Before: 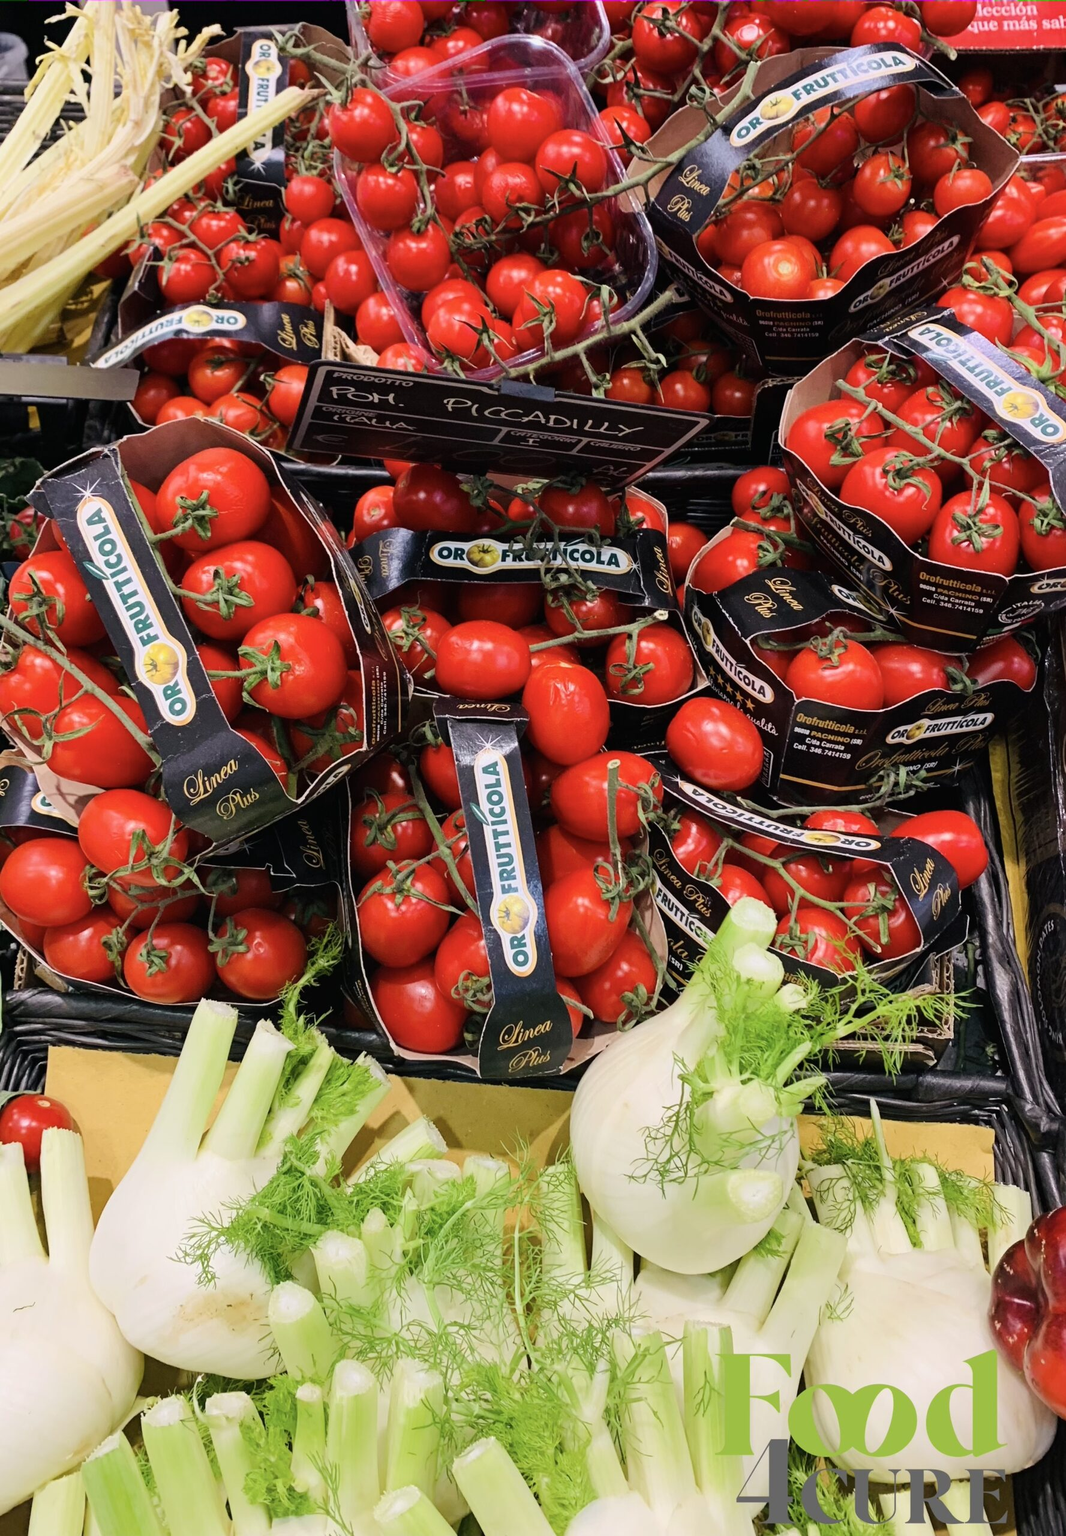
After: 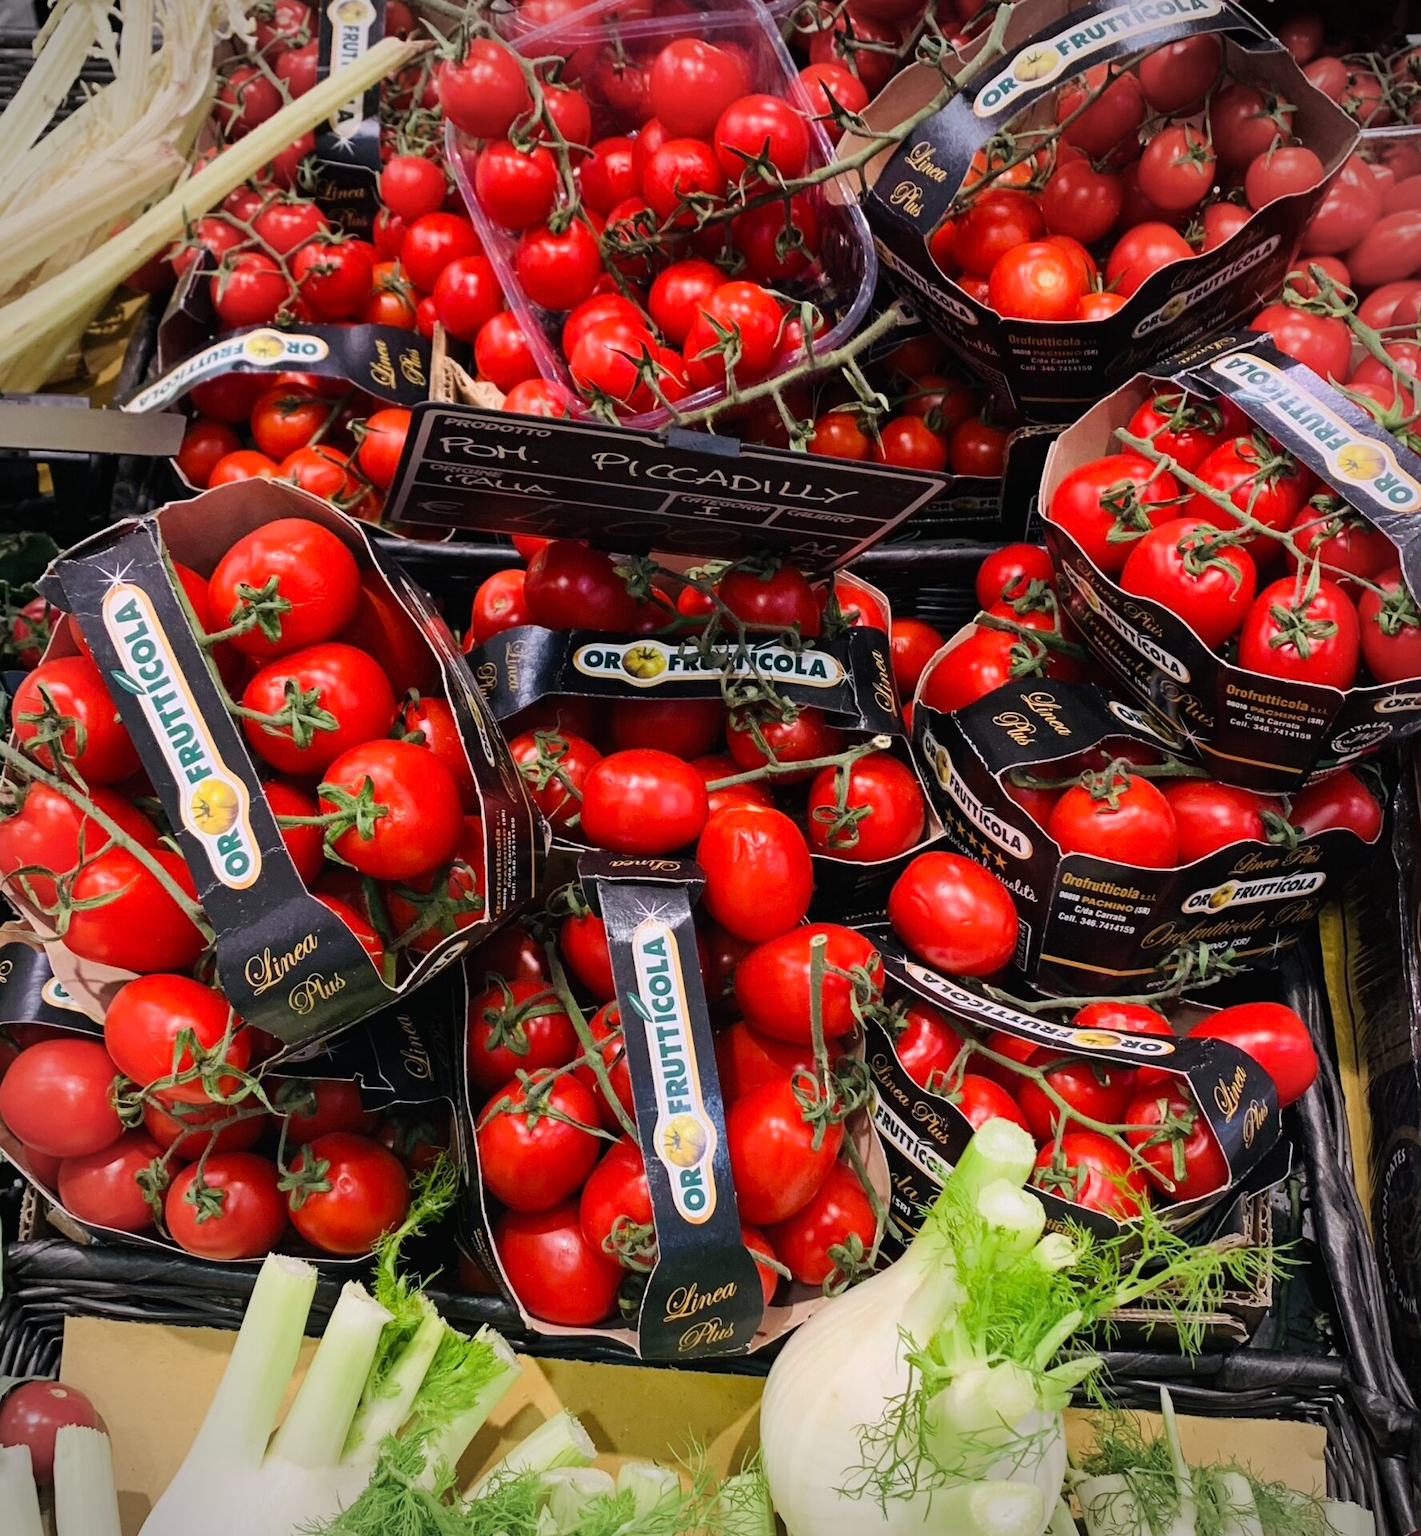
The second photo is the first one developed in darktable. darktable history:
crop: top 3.857%, bottom 21.132%
vignetting: on, module defaults
